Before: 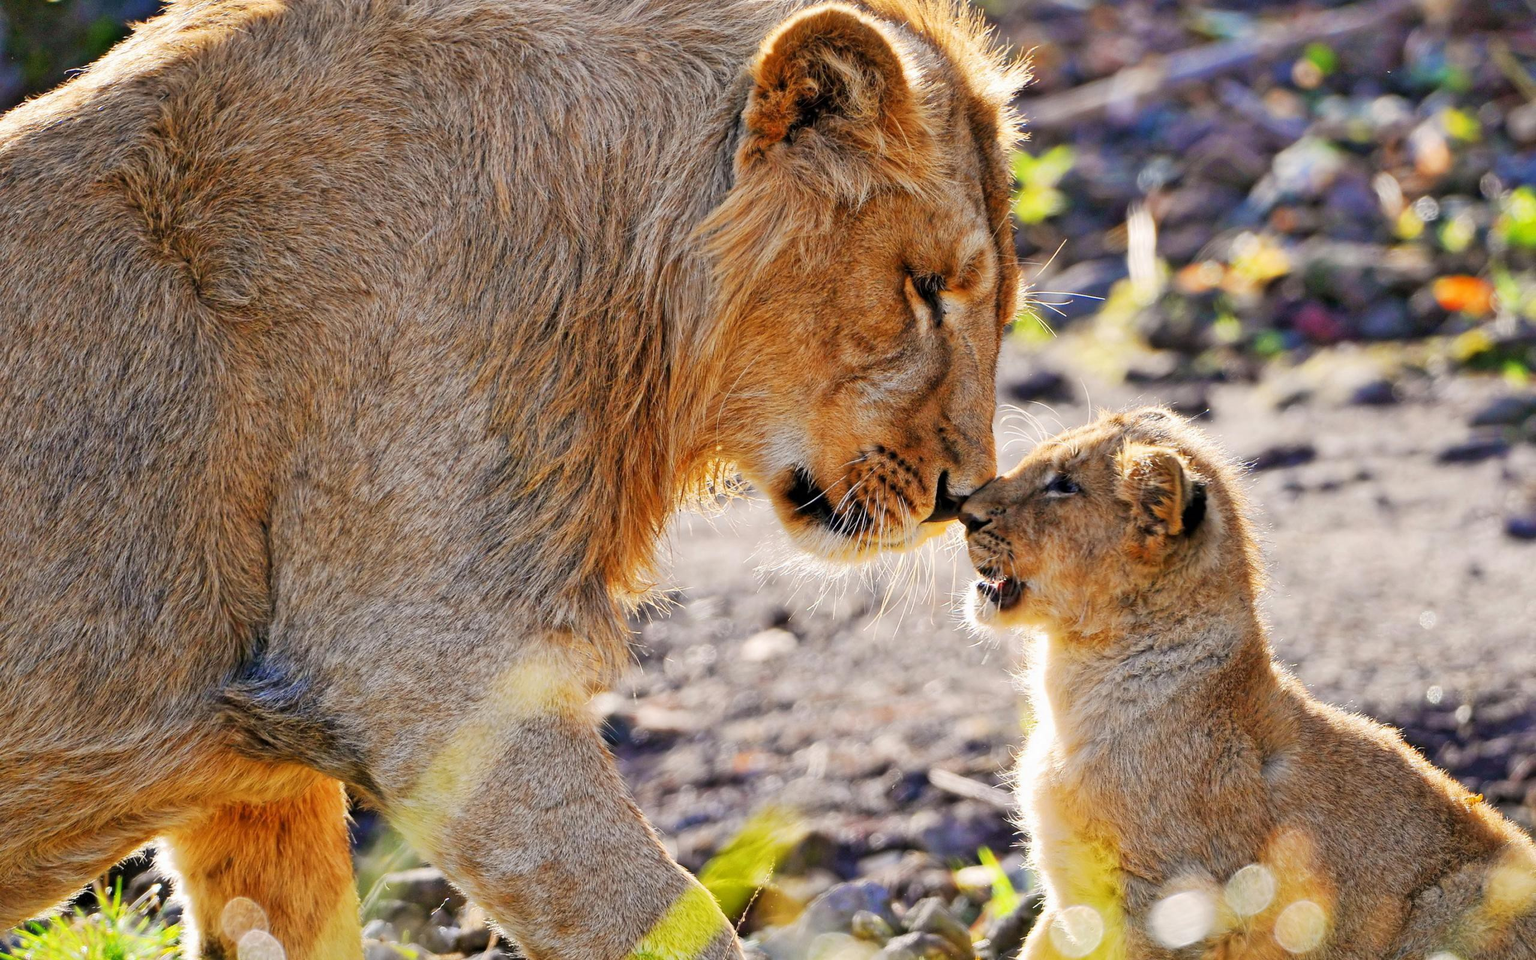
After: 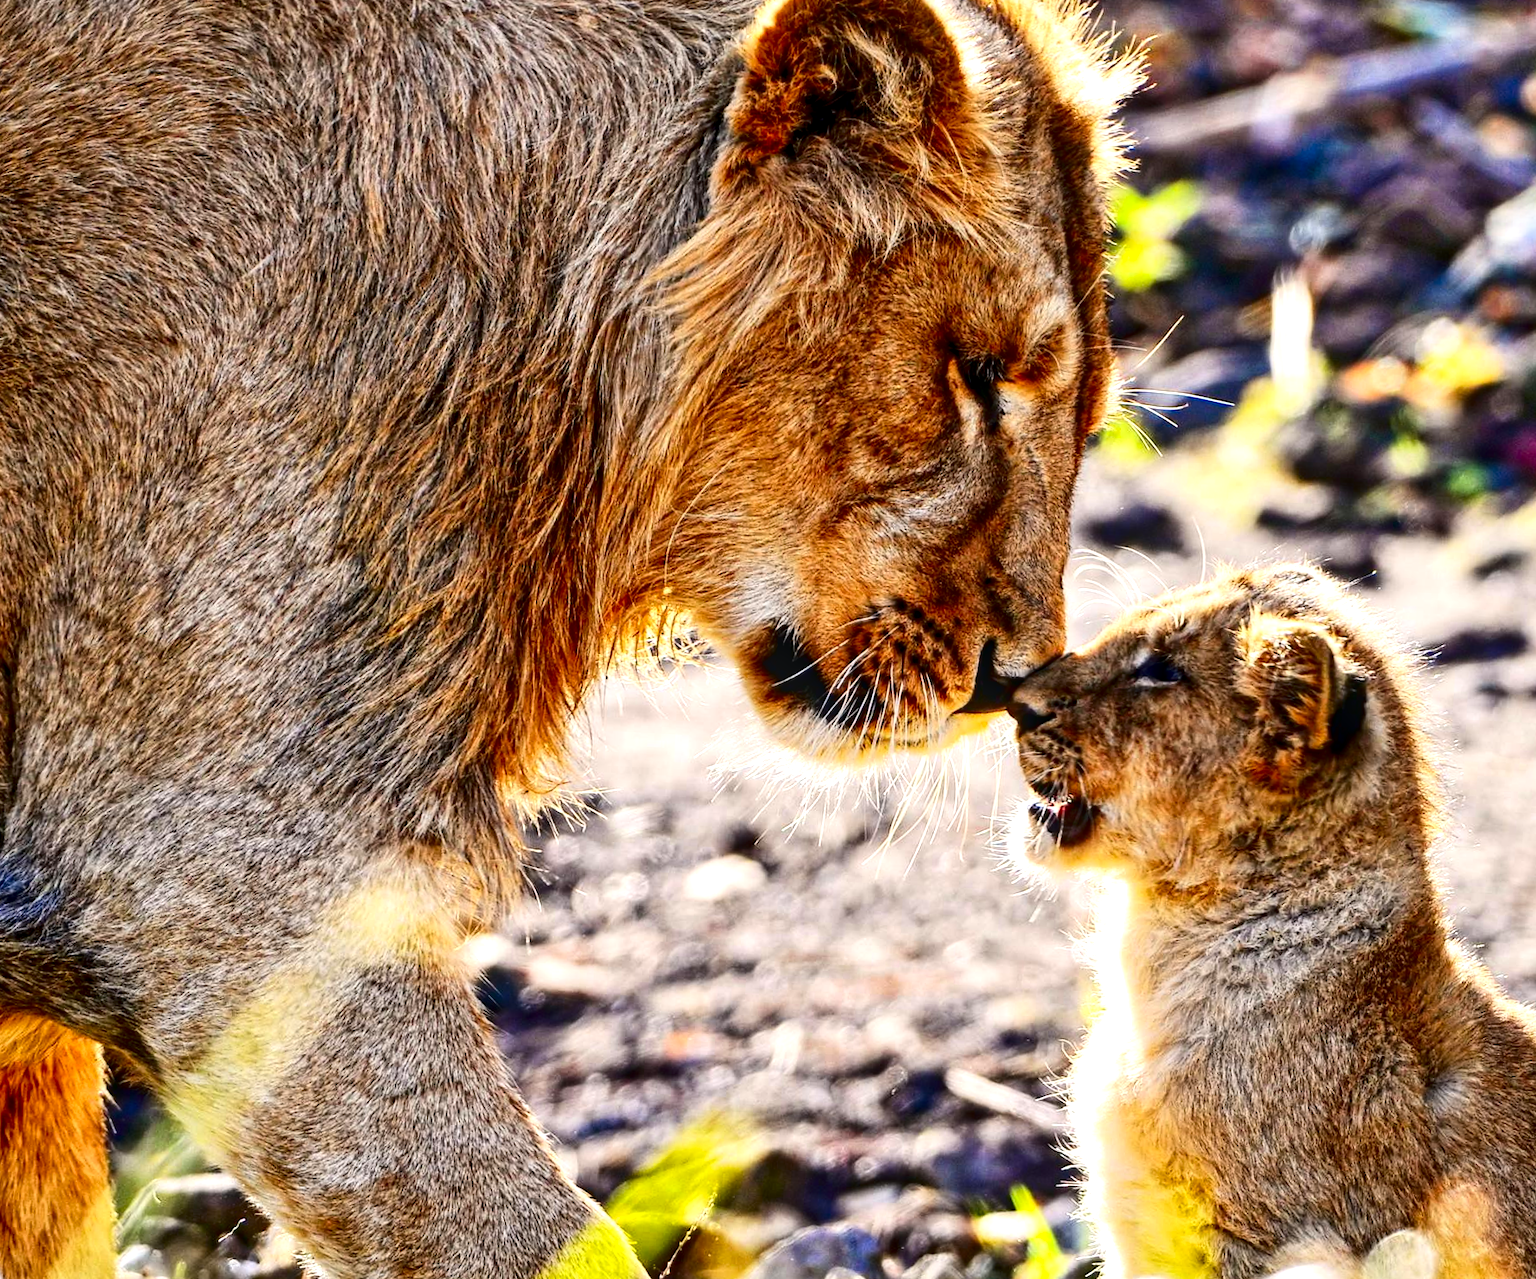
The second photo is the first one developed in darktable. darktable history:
contrast brightness saturation: contrast 0.239, brightness -0.227, saturation 0.15
local contrast: on, module defaults
crop and rotate: angle -2.94°, left 14.125%, top 0.038%, right 10.904%, bottom 0.044%
exposure: black level correction 0.001, exposure 0.498 EV, compensate highlight preservation false
contrast equalizer: y [[0.6 ×6], [0.55 ×6], [0 ×6], [0 ×6], [0 ×6]], mix 0.156
